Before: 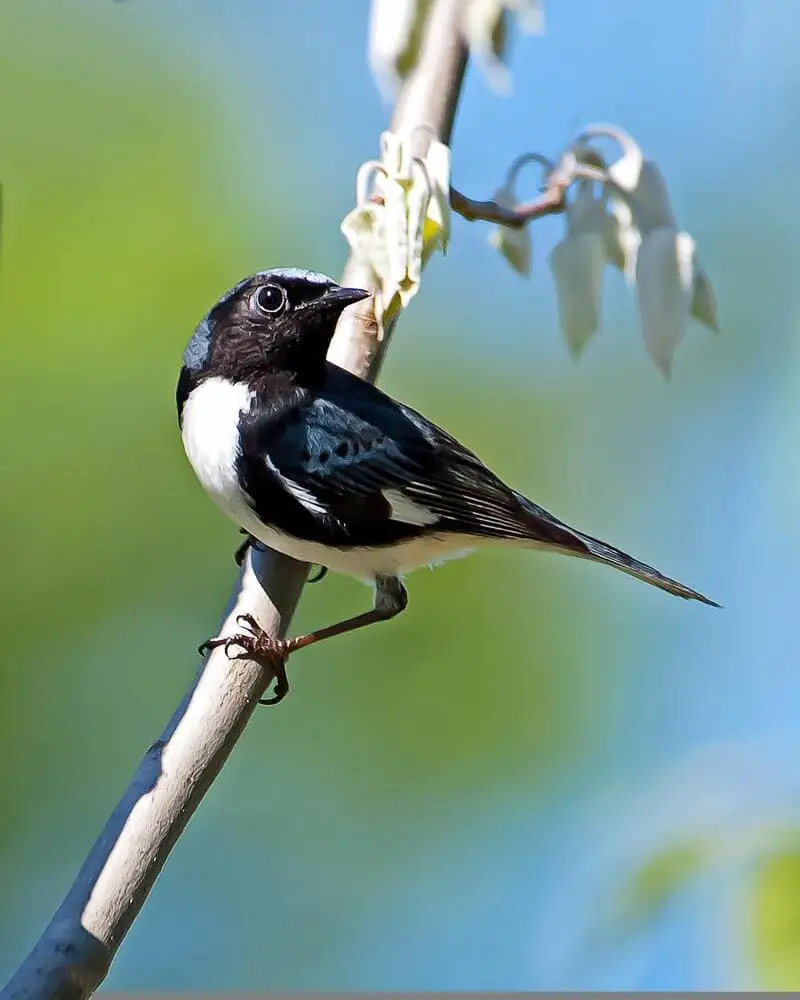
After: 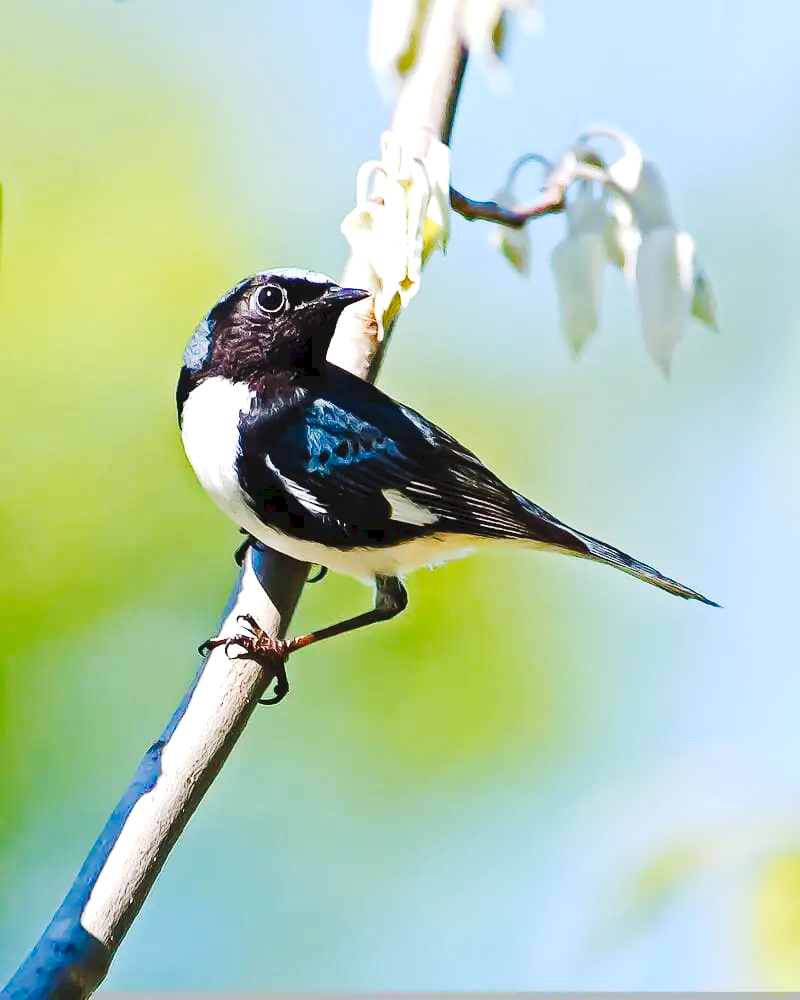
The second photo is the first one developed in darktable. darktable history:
exposure: exposure 0.3 EV, compensate highlight preservation false
tone curve: curves: ch0 [(0, 0) (0.003, 0.061) (0.011, 0.065) (0.025, 0.066) (0.044, 0.077) (0.069, 0.092) (0.1, 0.106) (0.136, 0.125) (0.177, 0.16) (0.224, 0.206) (0.277, 0.272) (0.335, 0.356) (0.399, 0.472) (0.468, 0.59) (0.543, 0.686) (0.623, 0.766) (0.709, 0.832) (0.801, 0.886) (0.898, 0.929) (1, 1)], preserve colors none
color balance rgb: linear chroma grading › shadows 32%, linear chroma grading › global chroma -2%, linear chroma grading › mid-tones 4%, perceptual saturation grading › global saturation -2%, perceptual saturation grading › highlights -8%, perceptual saturation grading › mid-tones 8%, perceptual saturation grading › shadows 4%, perceptual brilliance grading › highlights 8%, perceptual brilliance grading › mid-tones 4%, perceptual brilliance grading › shadows 2%, global vibrance 16%, saturation formula JzAzBz (2021)
